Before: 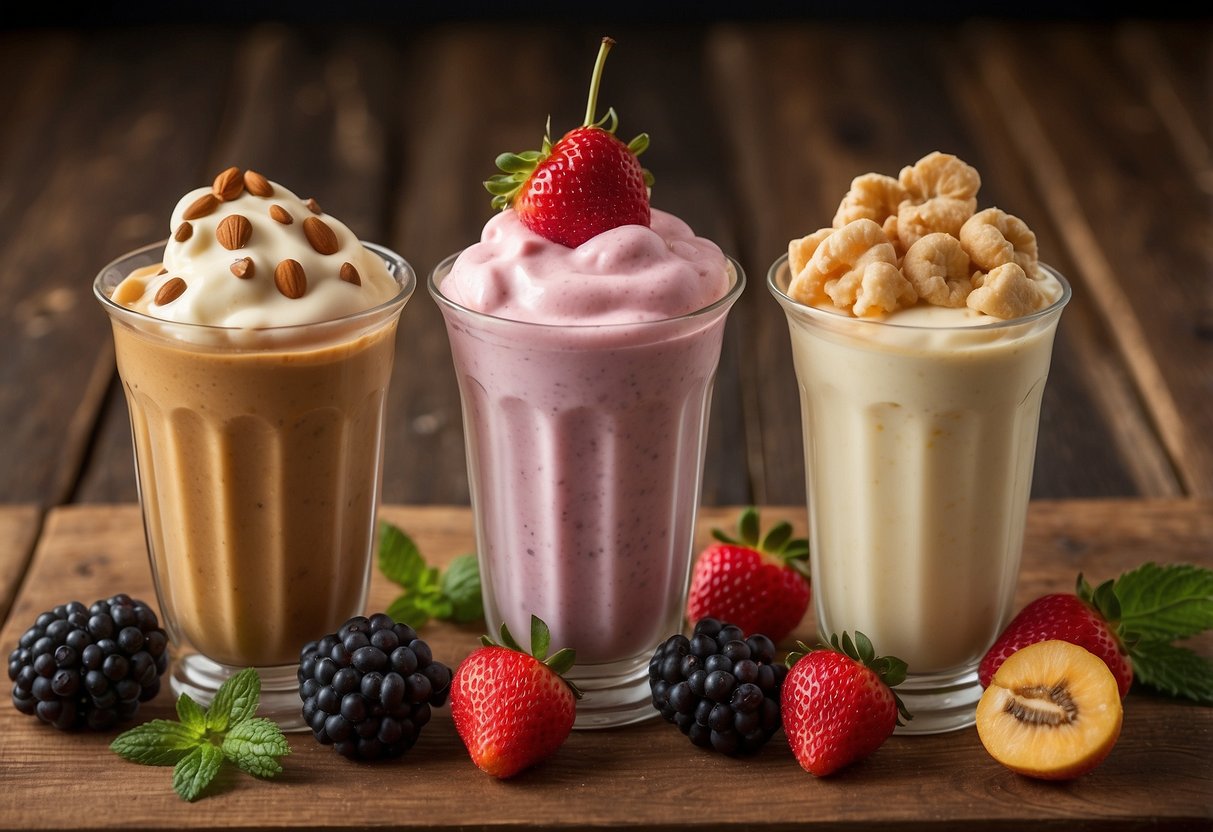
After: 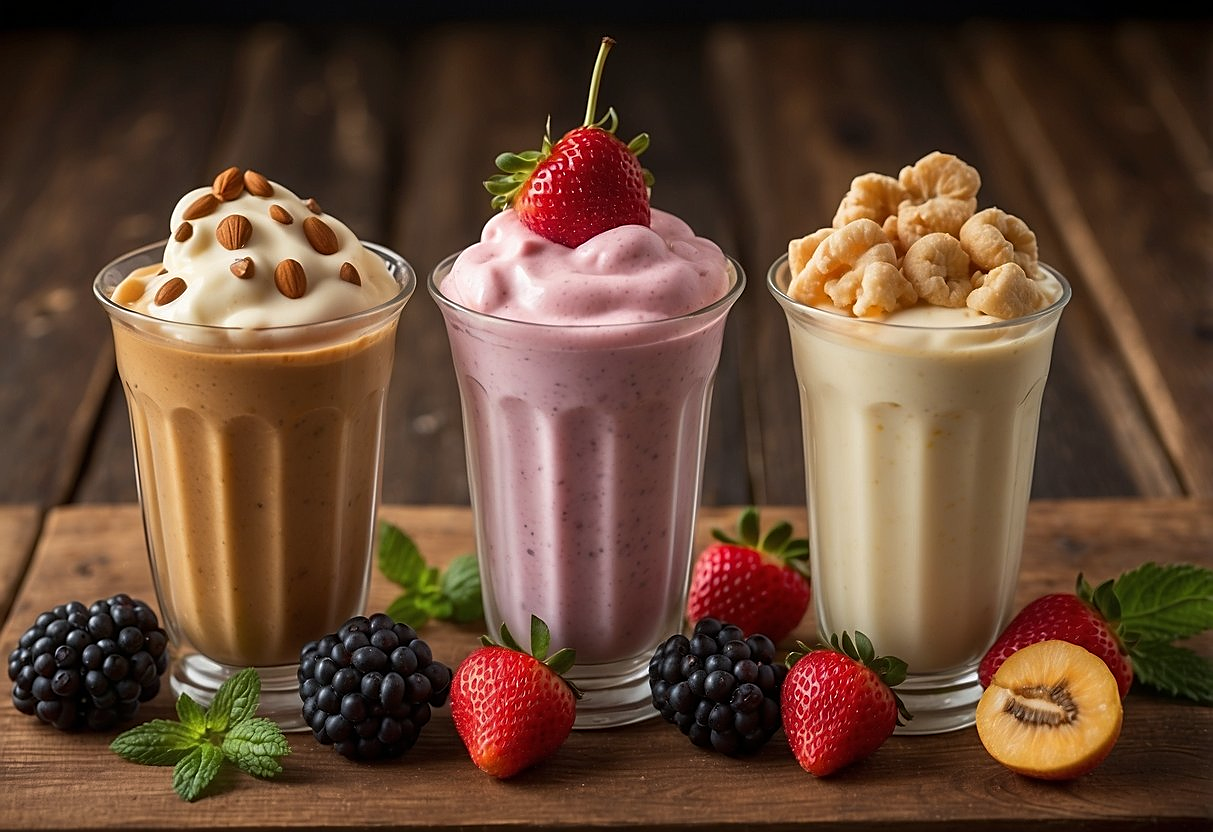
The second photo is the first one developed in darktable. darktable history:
sharpen: on, module defaults
base curve: curves: ch0 [(0, 0) (0.303, 0.277) (1, 1)], preserve colors none
